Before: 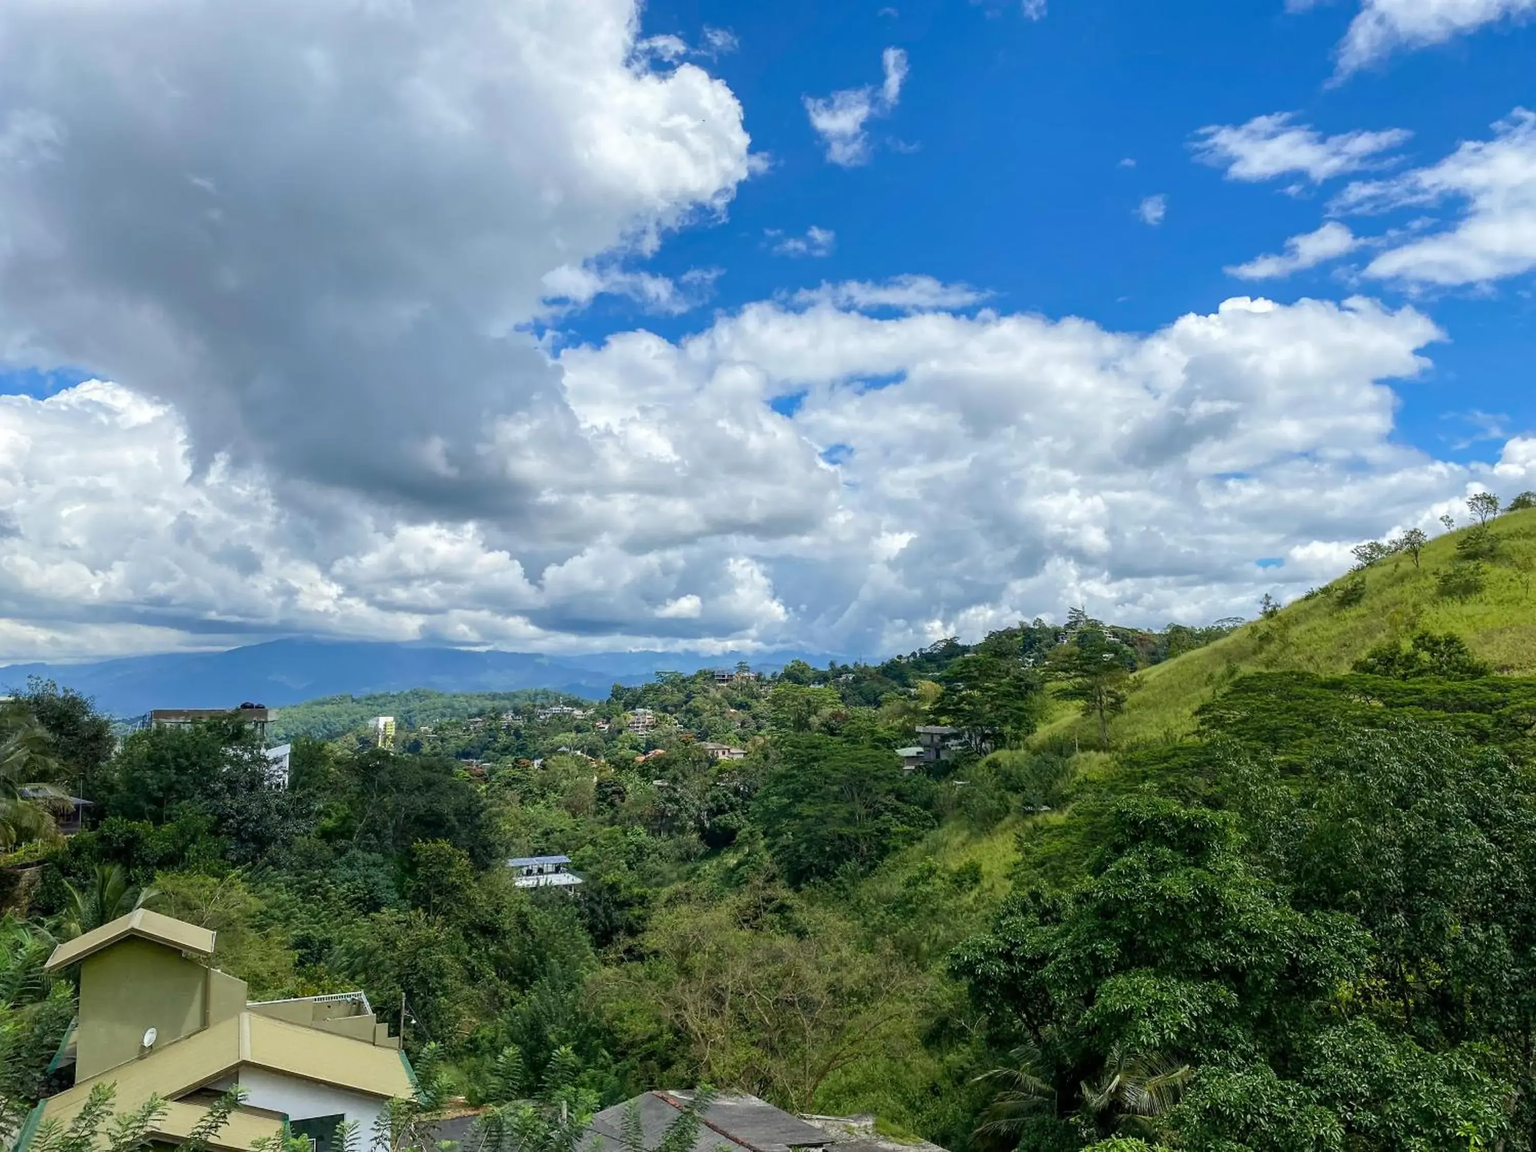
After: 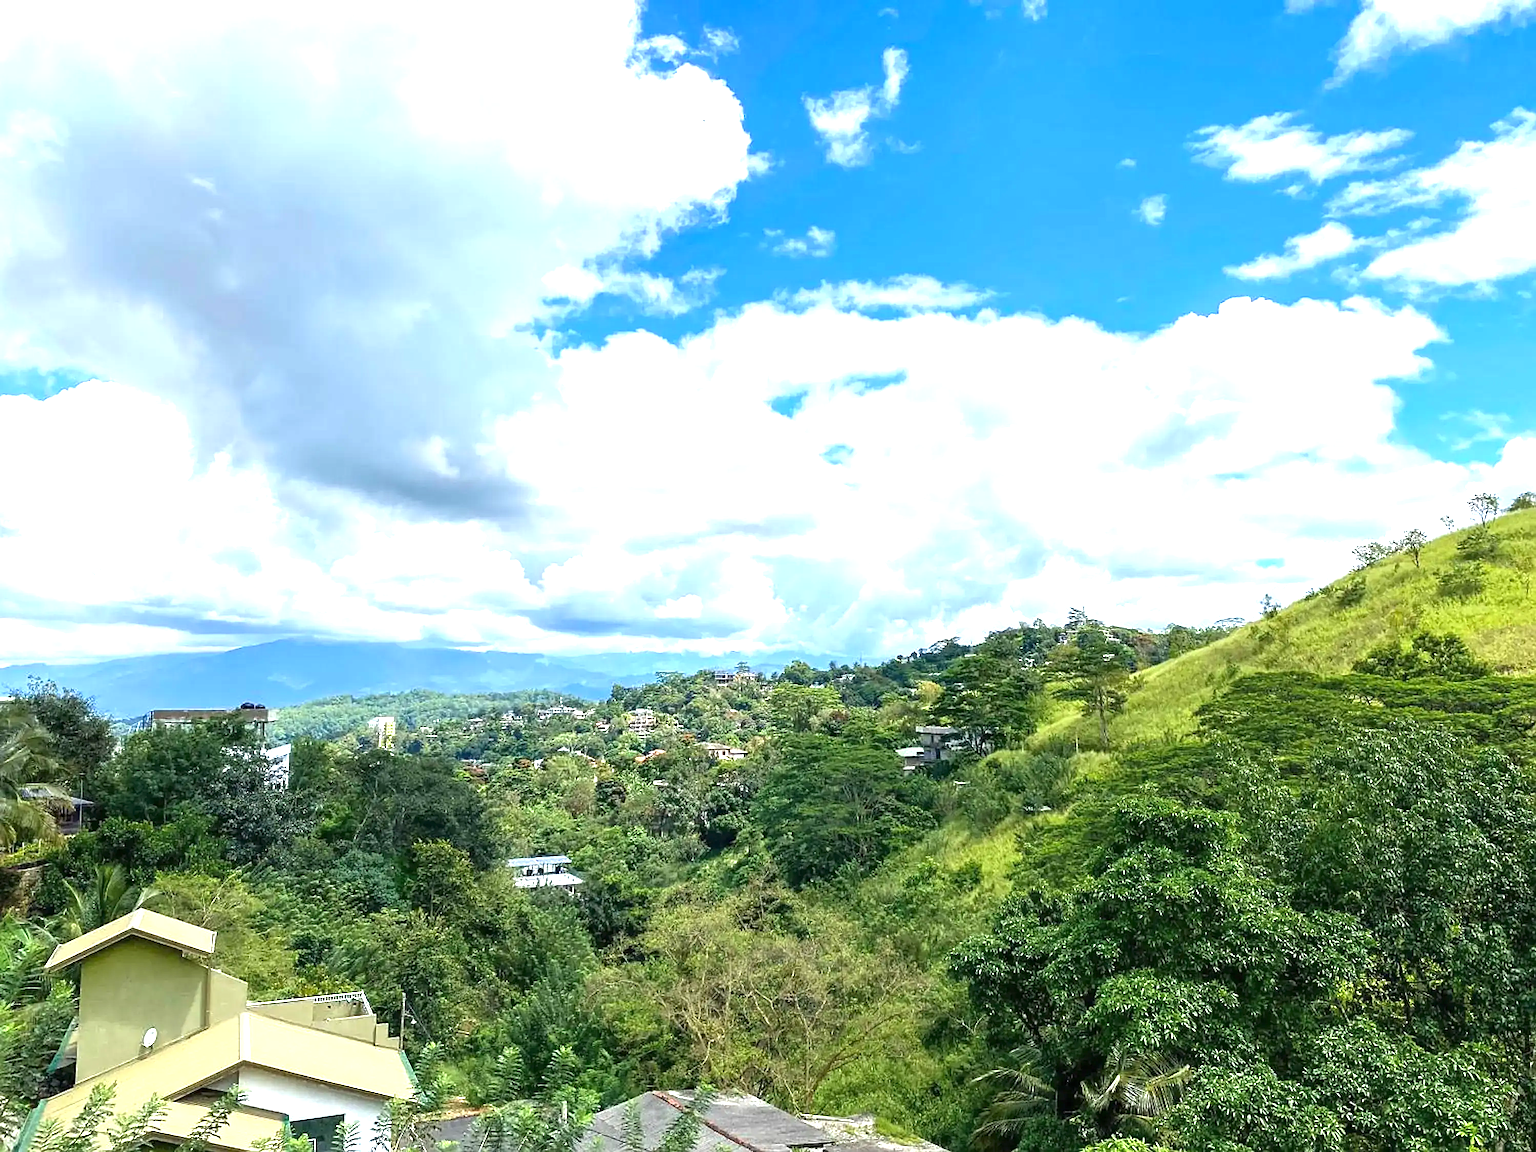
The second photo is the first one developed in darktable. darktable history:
sharpen: on, module defaults
exposure: black level correction 0, exposure 1.368 EV, compensate highlight preservation false
